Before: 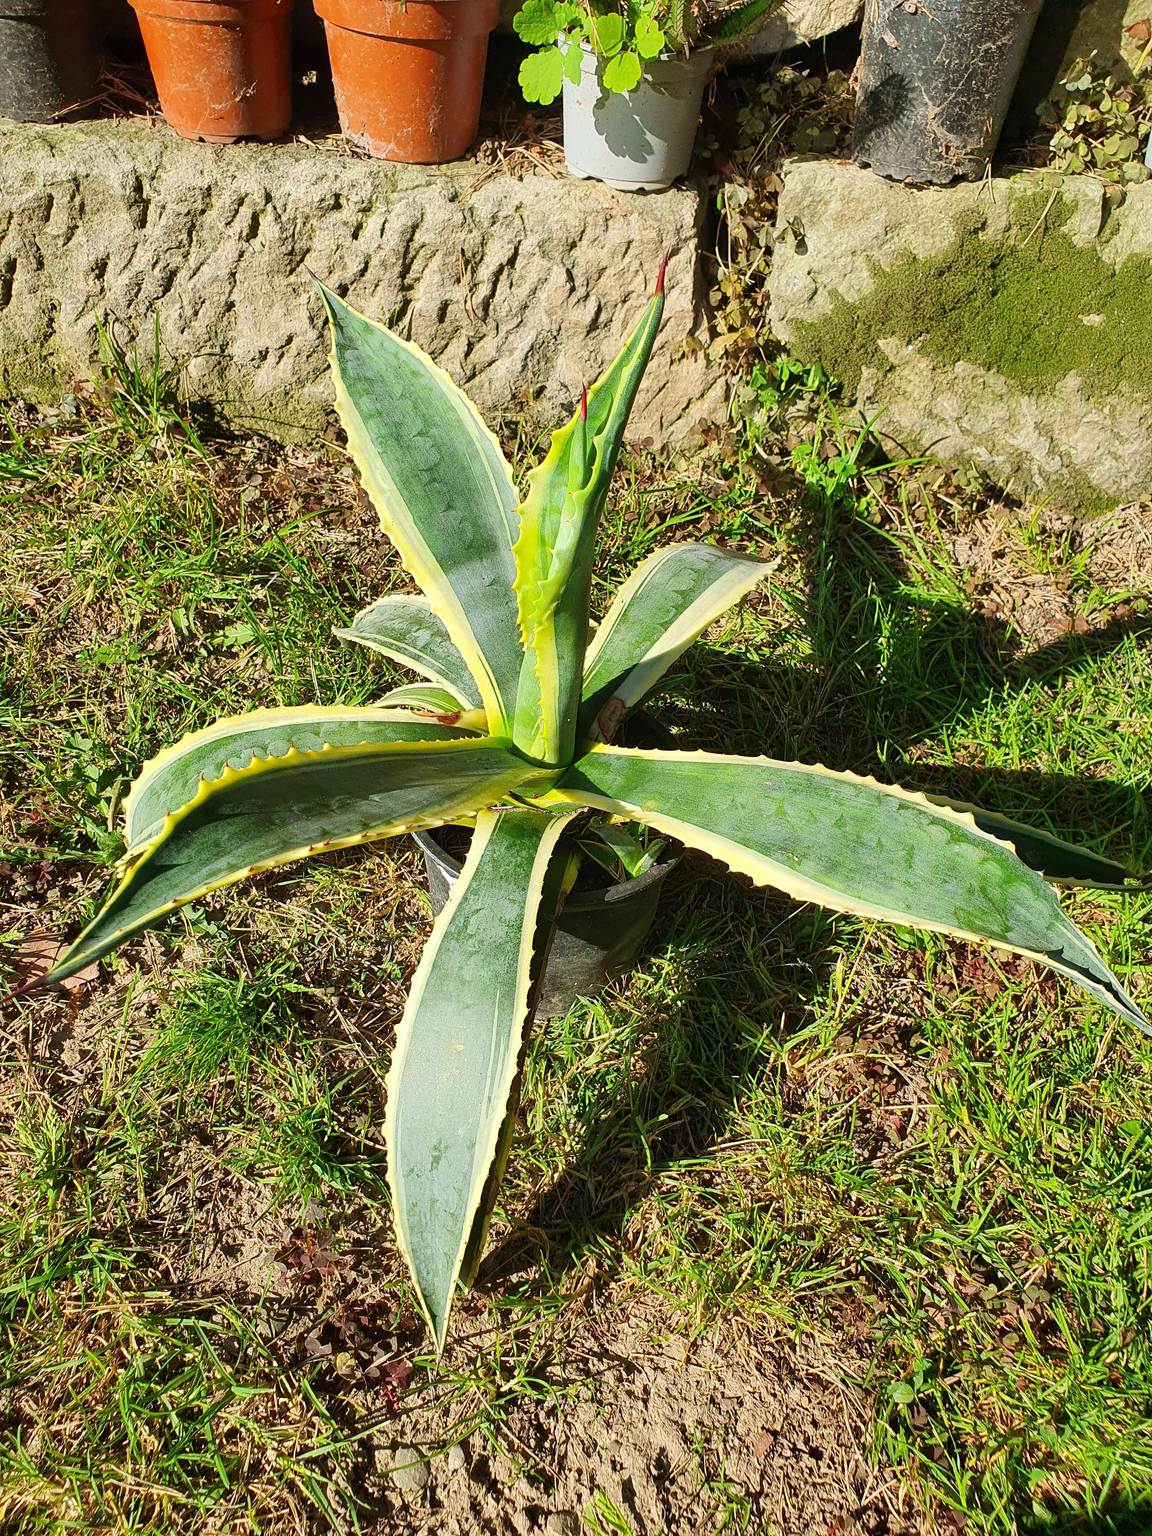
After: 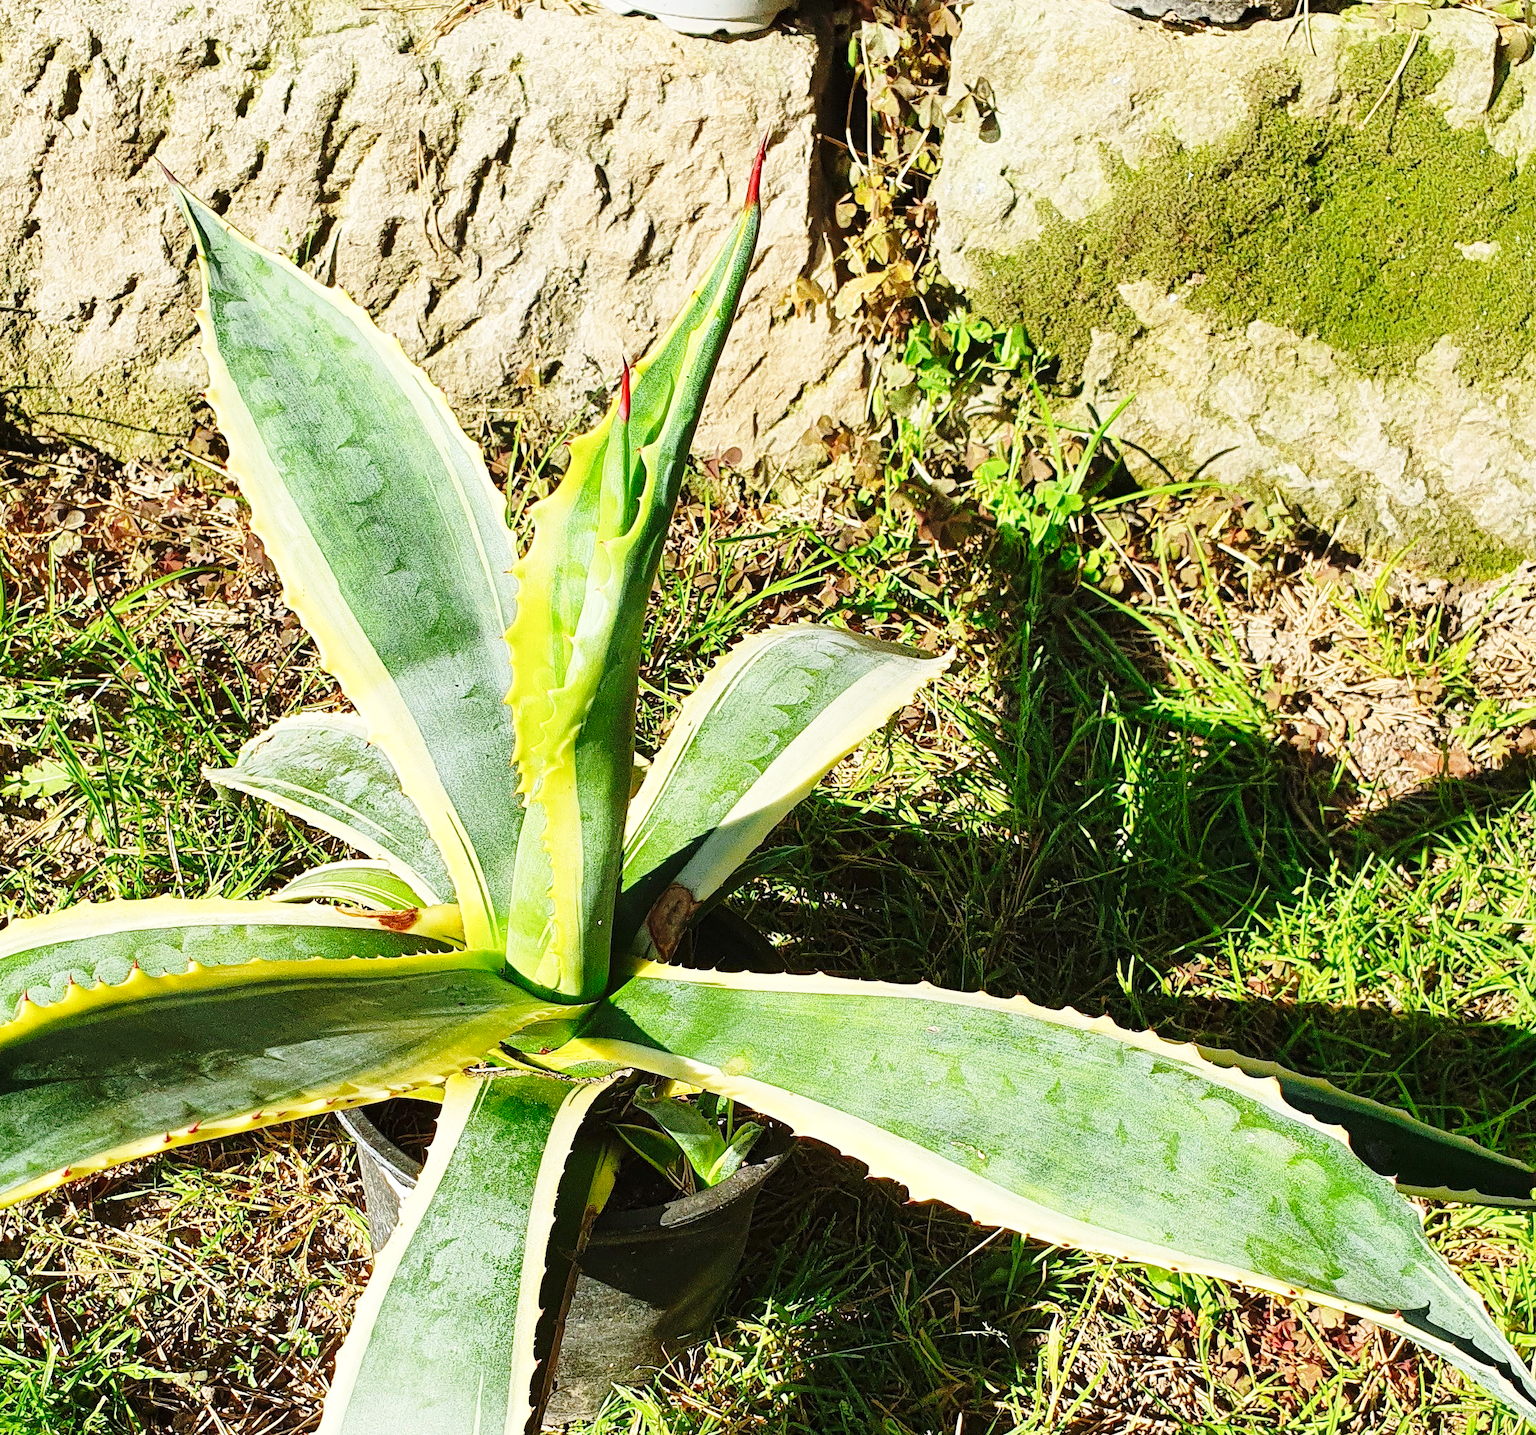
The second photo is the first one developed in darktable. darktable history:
base curve: curves: ch0 [(0, 0) (0.028, 0.03) (0.121, 0.232) (0.46, 0.748) (0.859, 0.968) (1, 1)], preserve colors none
crop: left 18.38%, top 11.092%, right 2.134%, bottom 33.217%
